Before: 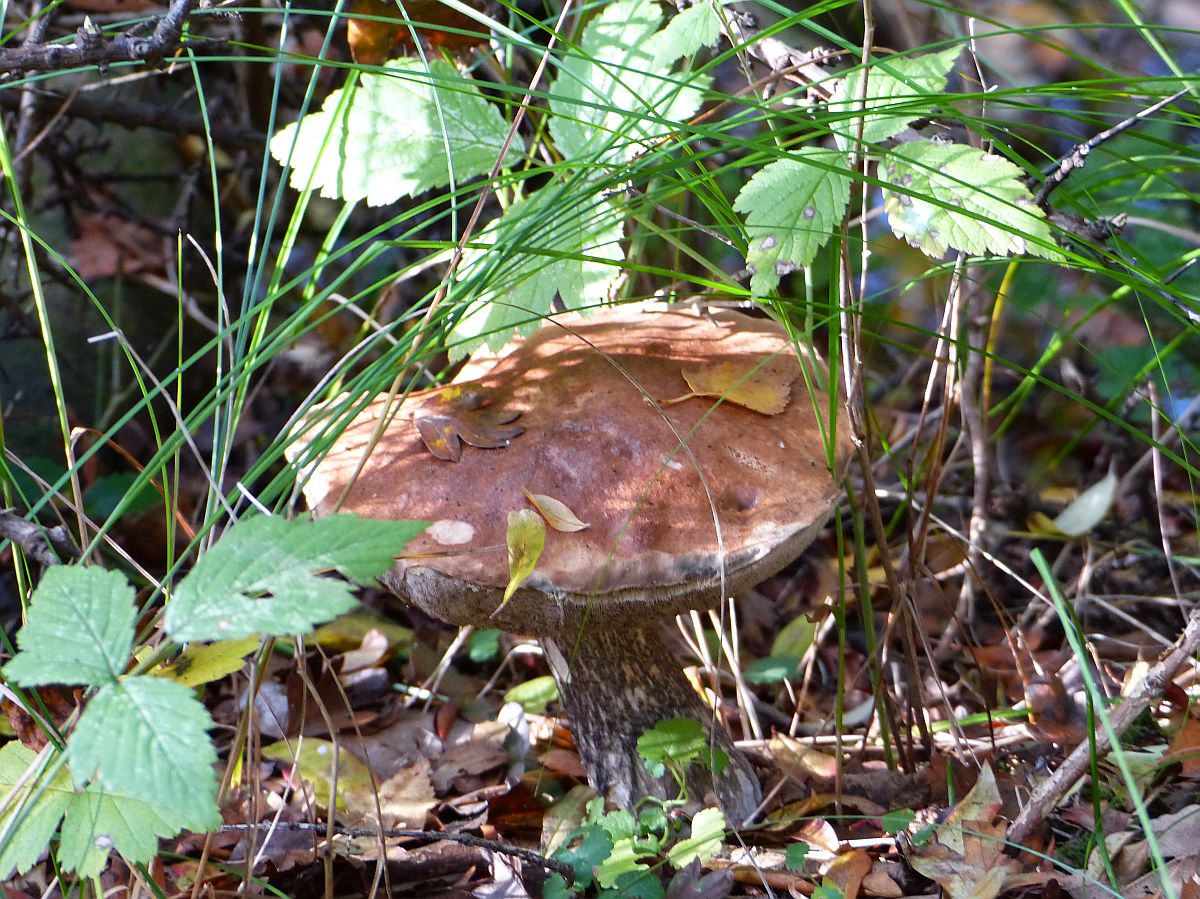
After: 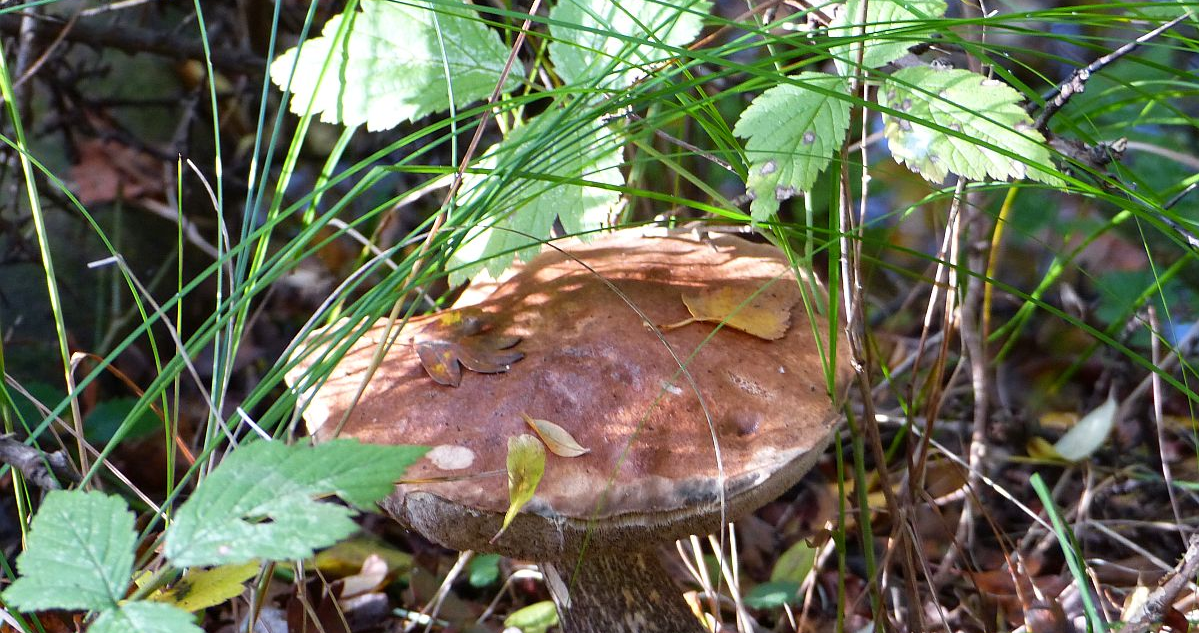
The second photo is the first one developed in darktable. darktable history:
crop and rotate: top 8.419%, bottom 21.153%
